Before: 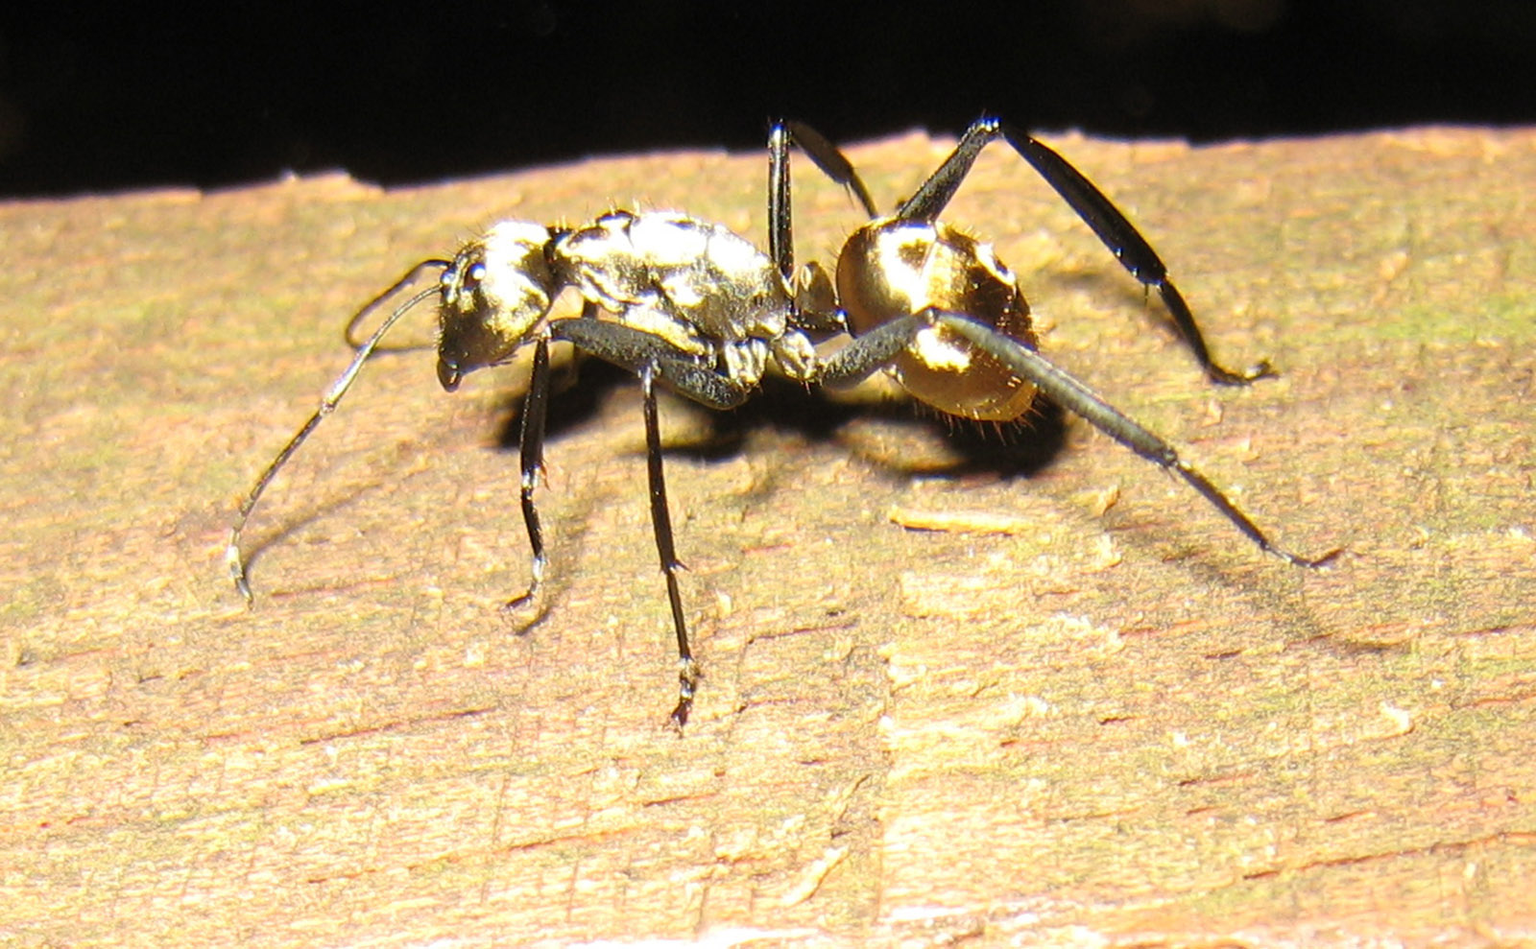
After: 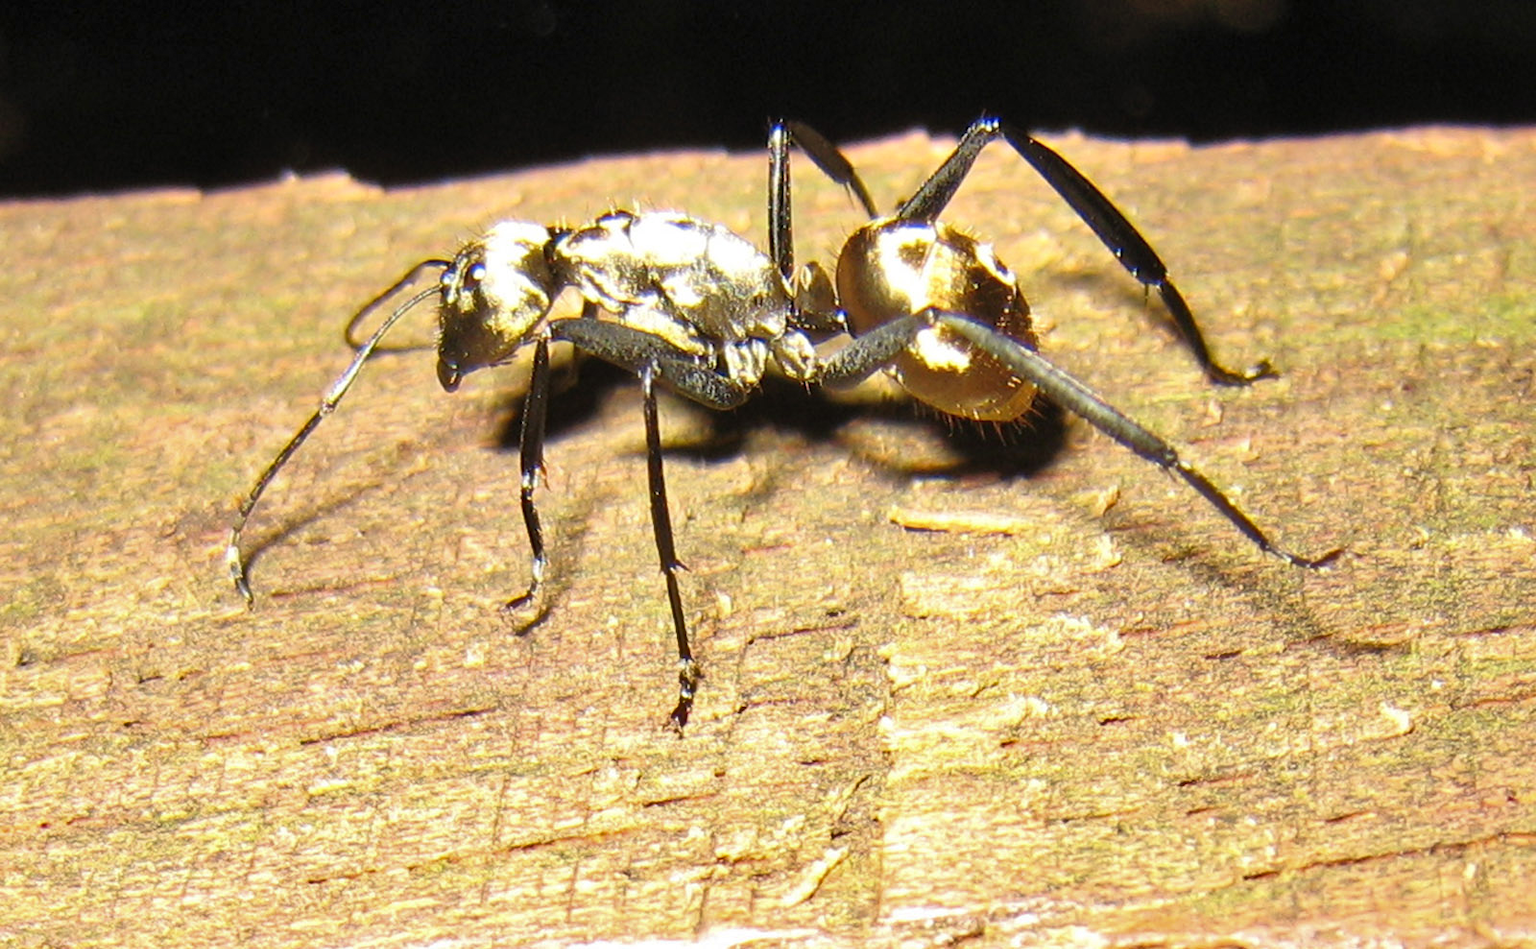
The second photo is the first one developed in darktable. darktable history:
shadows and highlights: shadows color adjustment 97.68%, soften with gaussian
